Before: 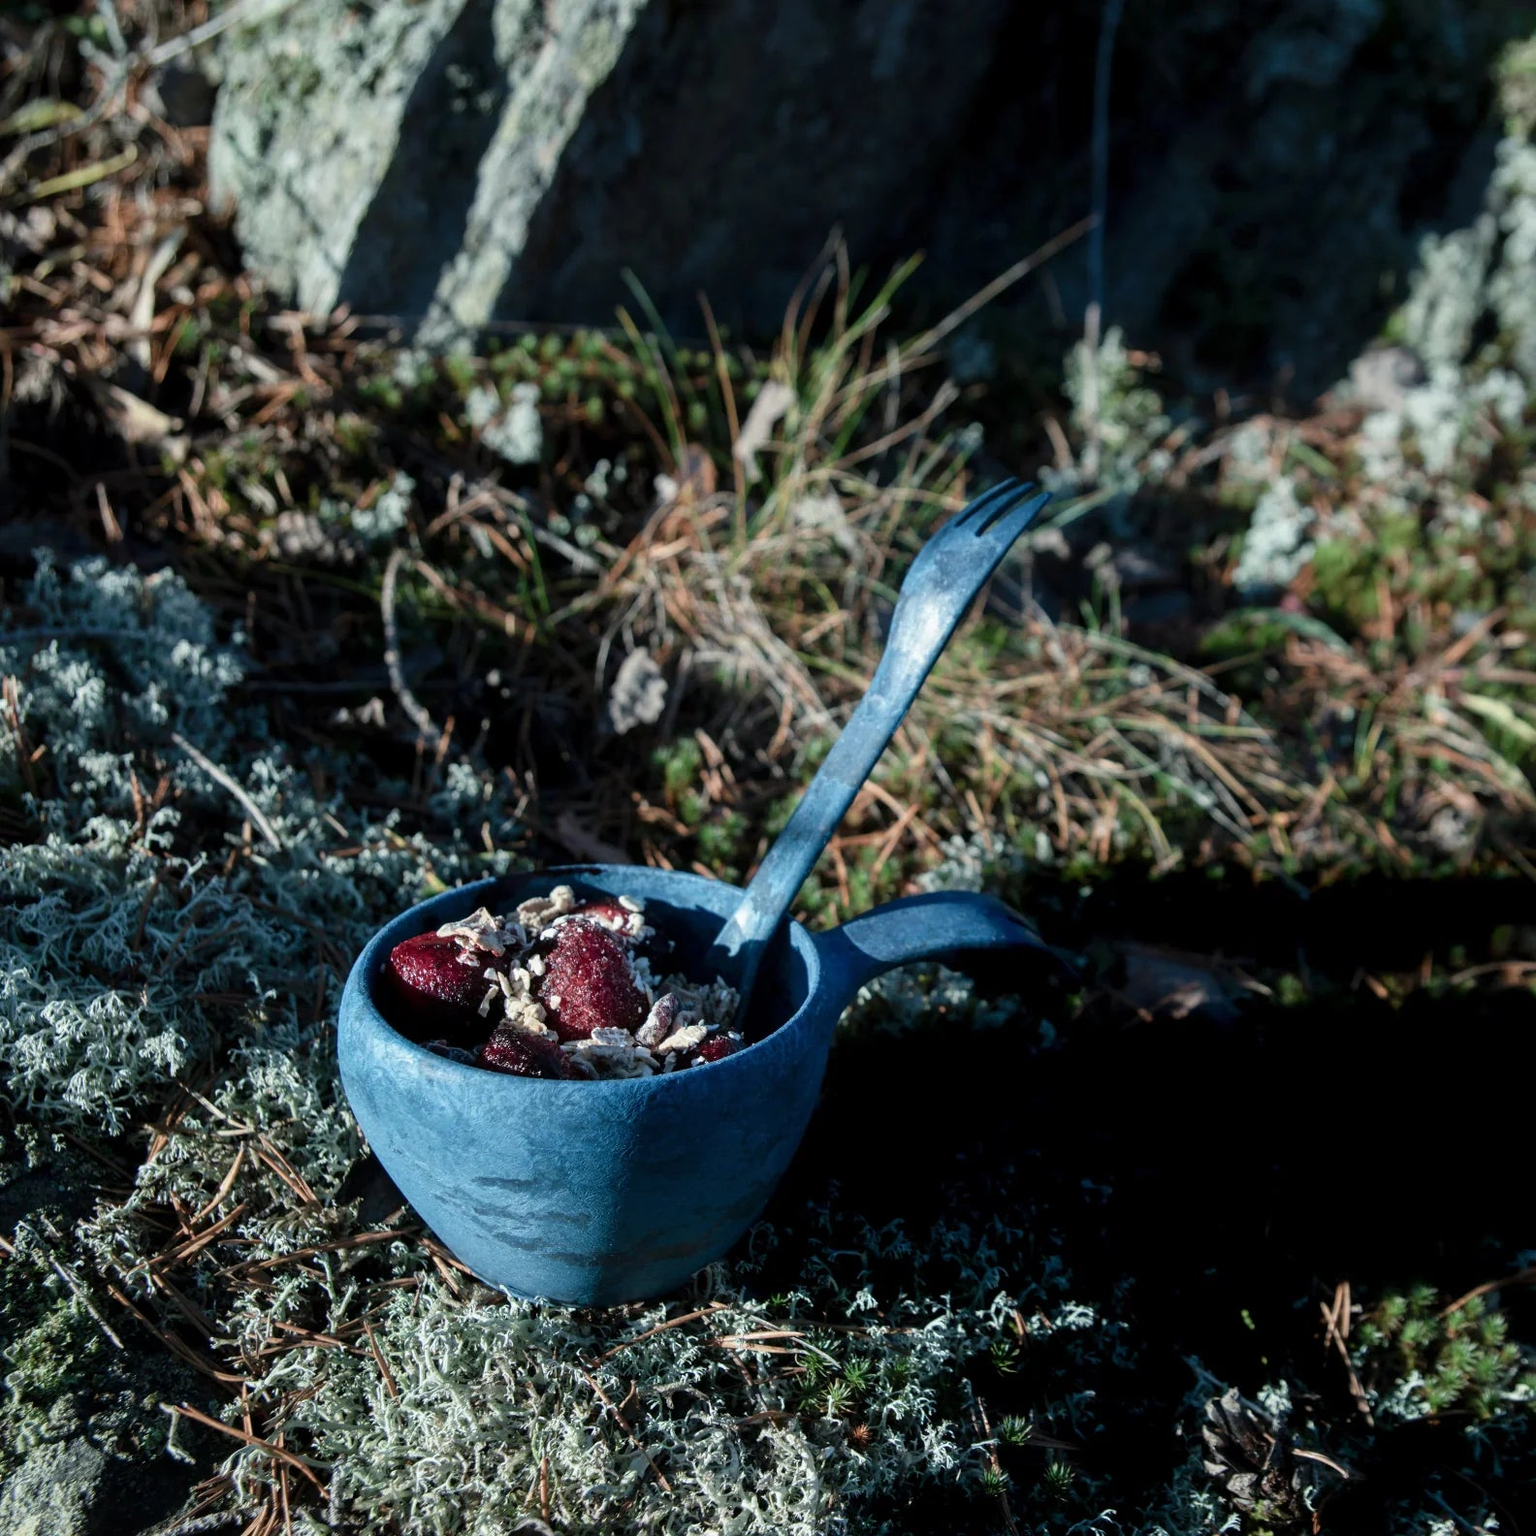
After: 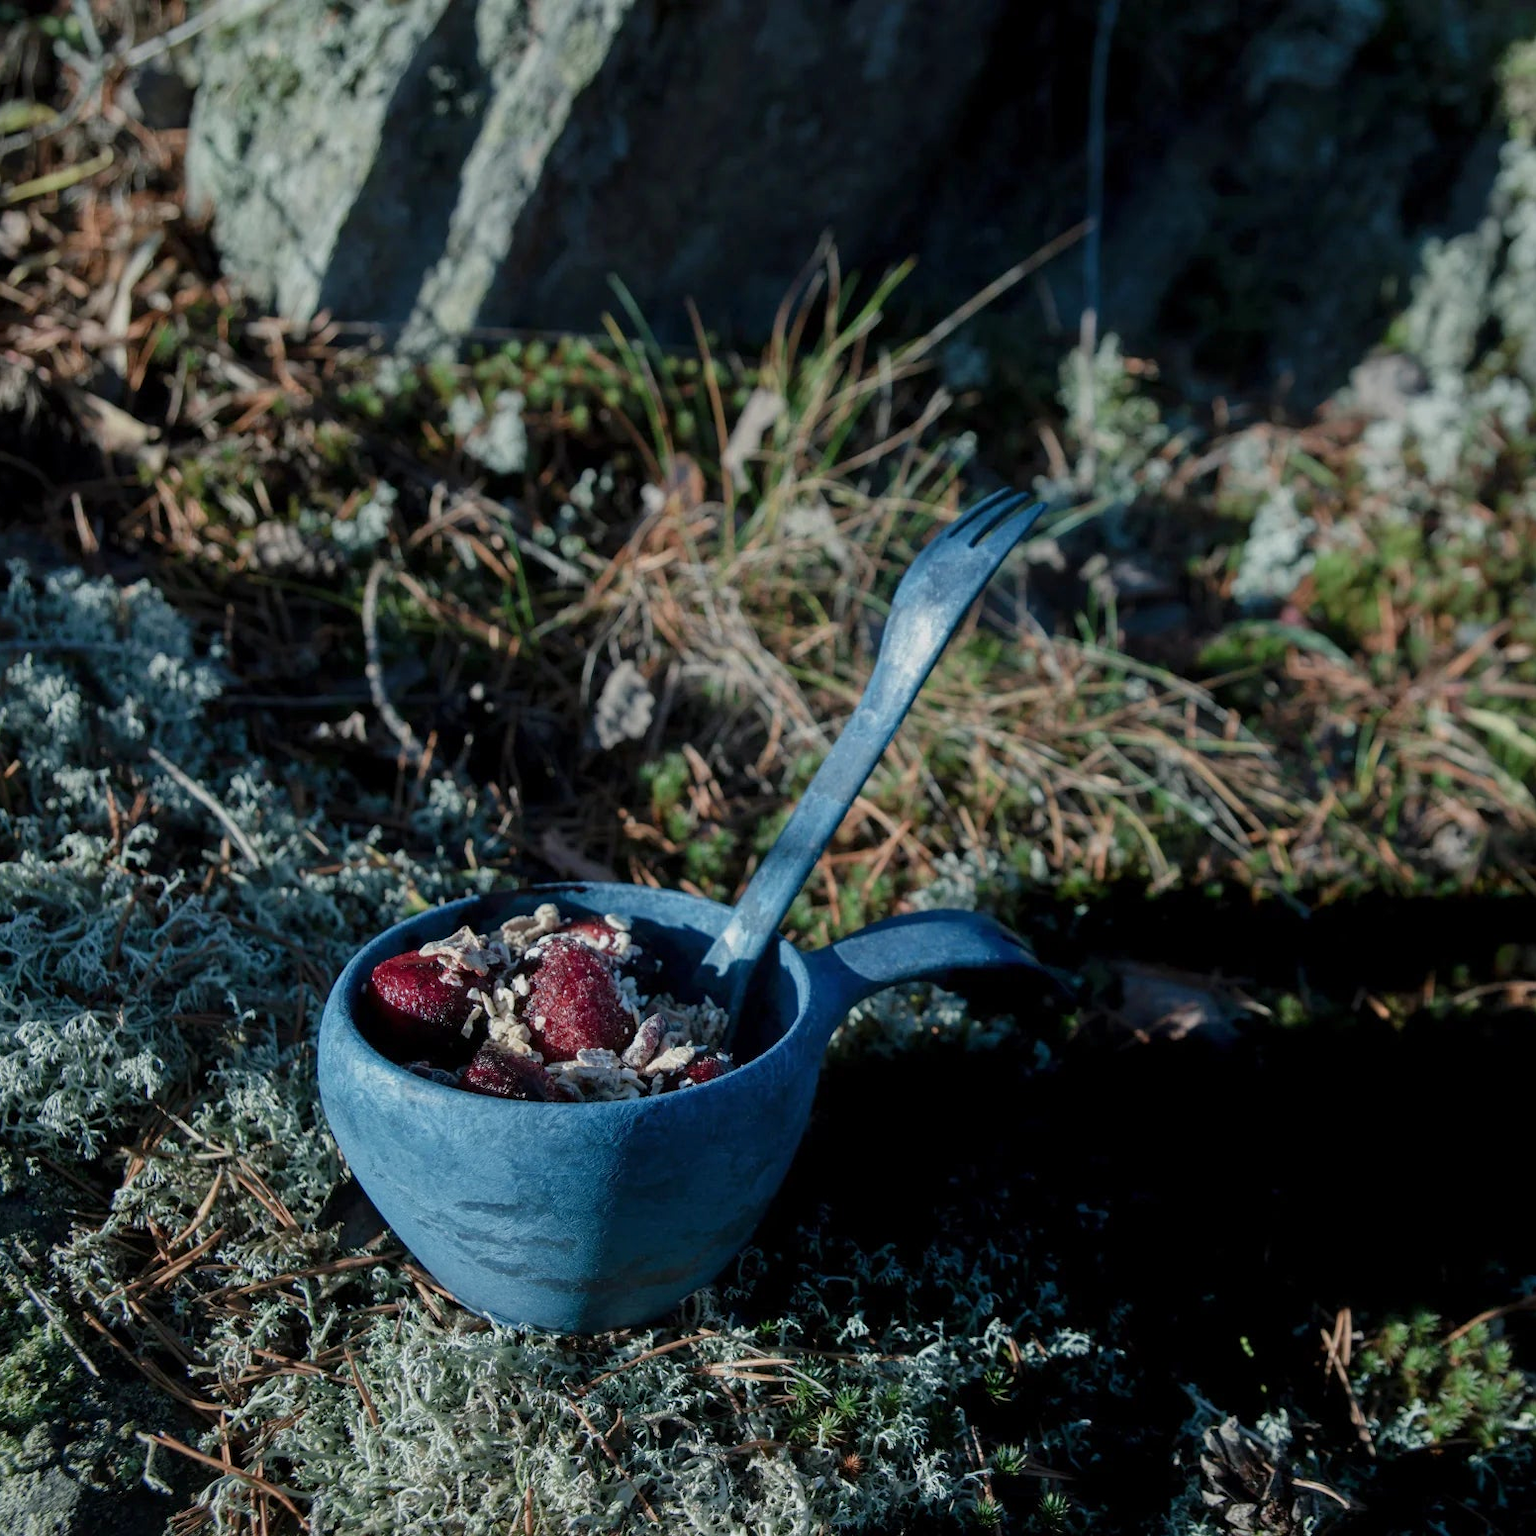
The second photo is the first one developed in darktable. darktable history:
crop: left 1.743%, right 0.268%, bottom 2.011%
tone equalizer: -8 EV 0.25 EV, -7 EV 0.417 EV, -6 EV 0.417 EV, -5 EV 0.25 EV, -3 EV -0.25 EV, -2 EV -0.417 EV, -1 EV -0.417 EV, +0 EV -0.25 EV, edges refinement/feathering 500, mask exposure compensation -1.57 EV, preserve details guided filter
